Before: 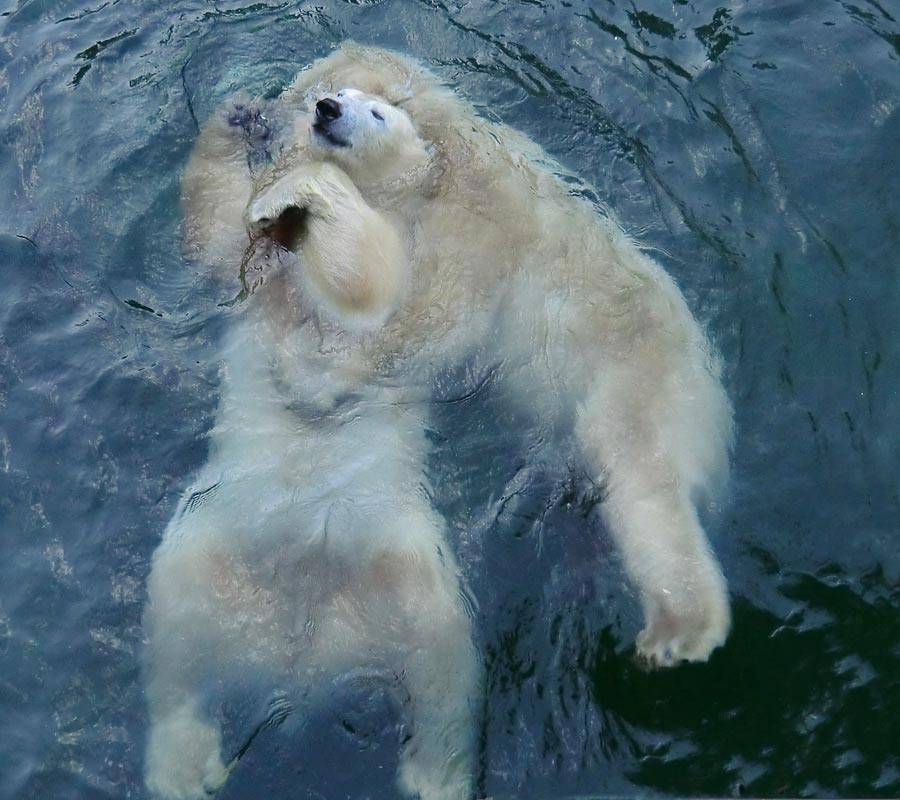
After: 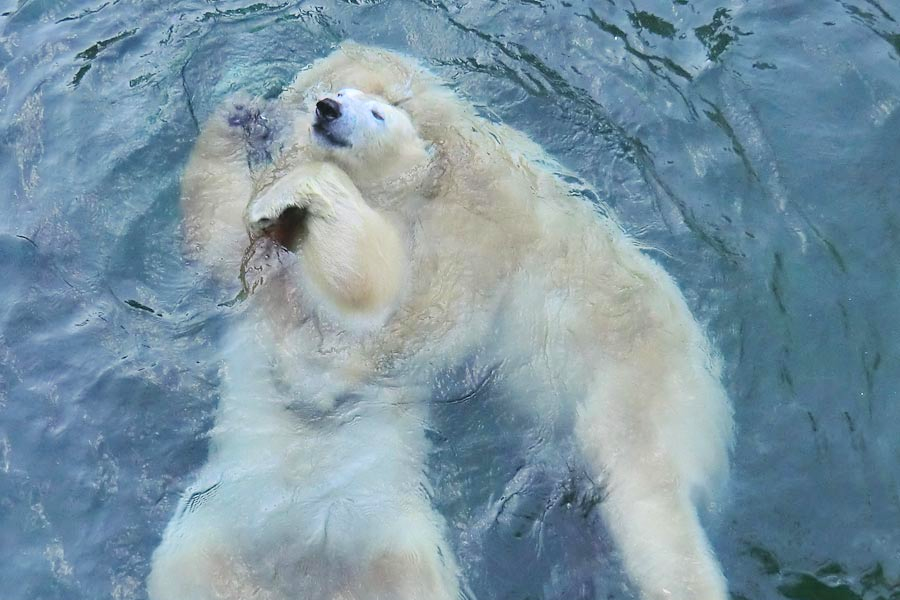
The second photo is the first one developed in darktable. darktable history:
contrast brightness saturation: contrast 0.097, brightness 0.304, saturation 0.143
crop: bottom 24.993%
shadows and highlights: shadows 60.99, soften with gaussian
